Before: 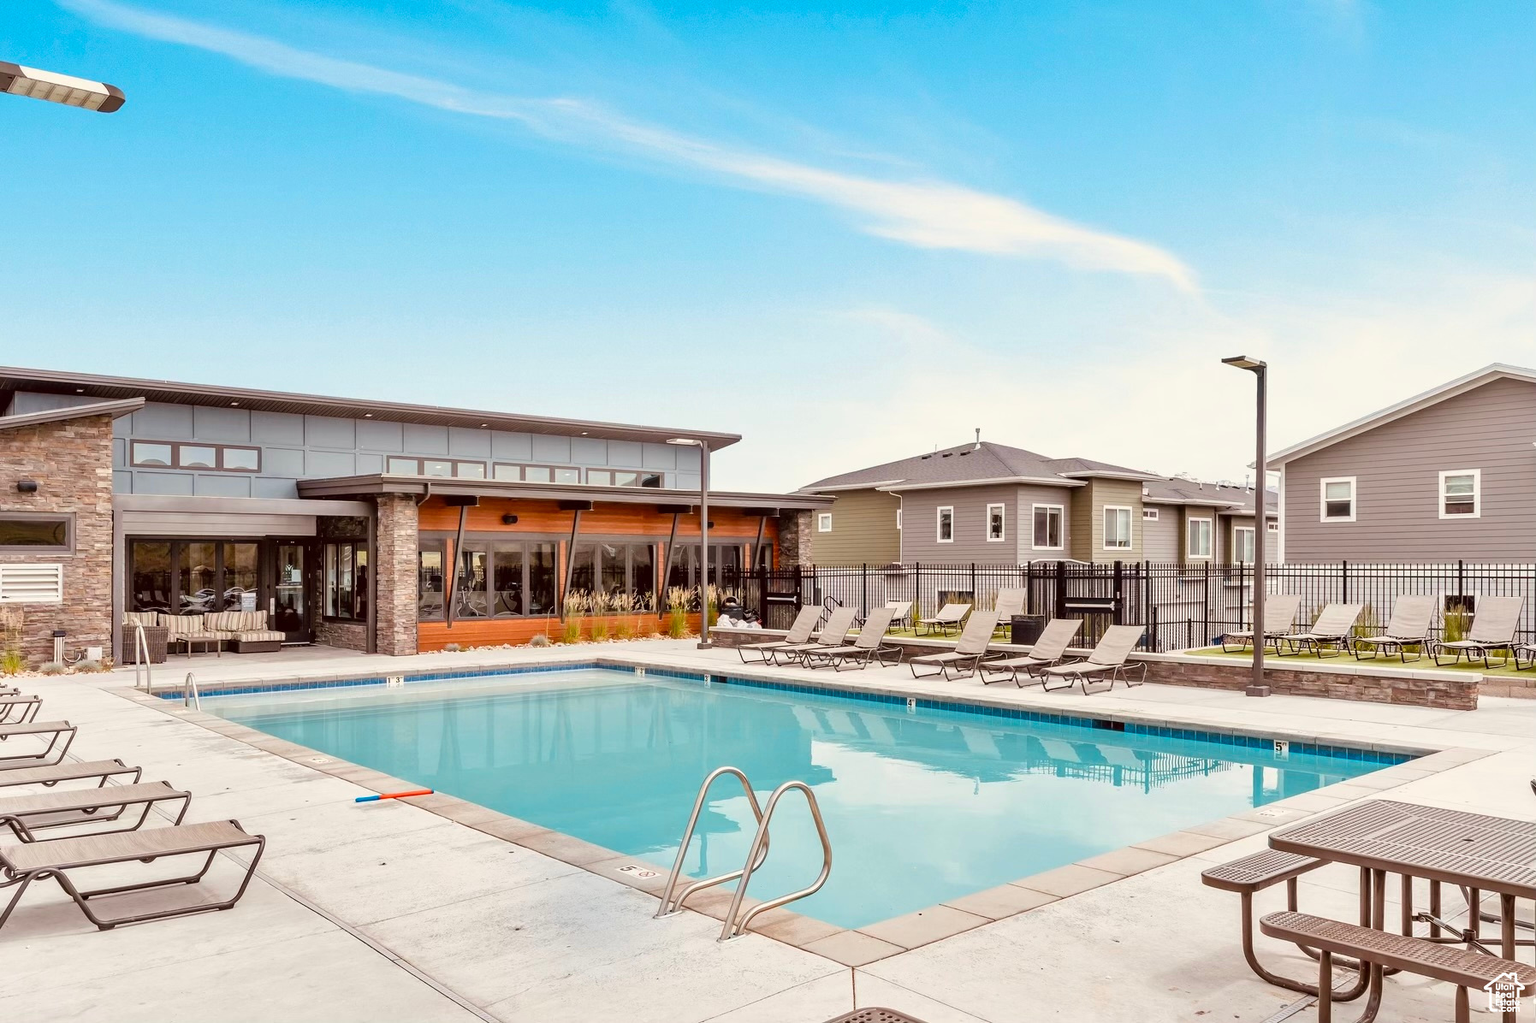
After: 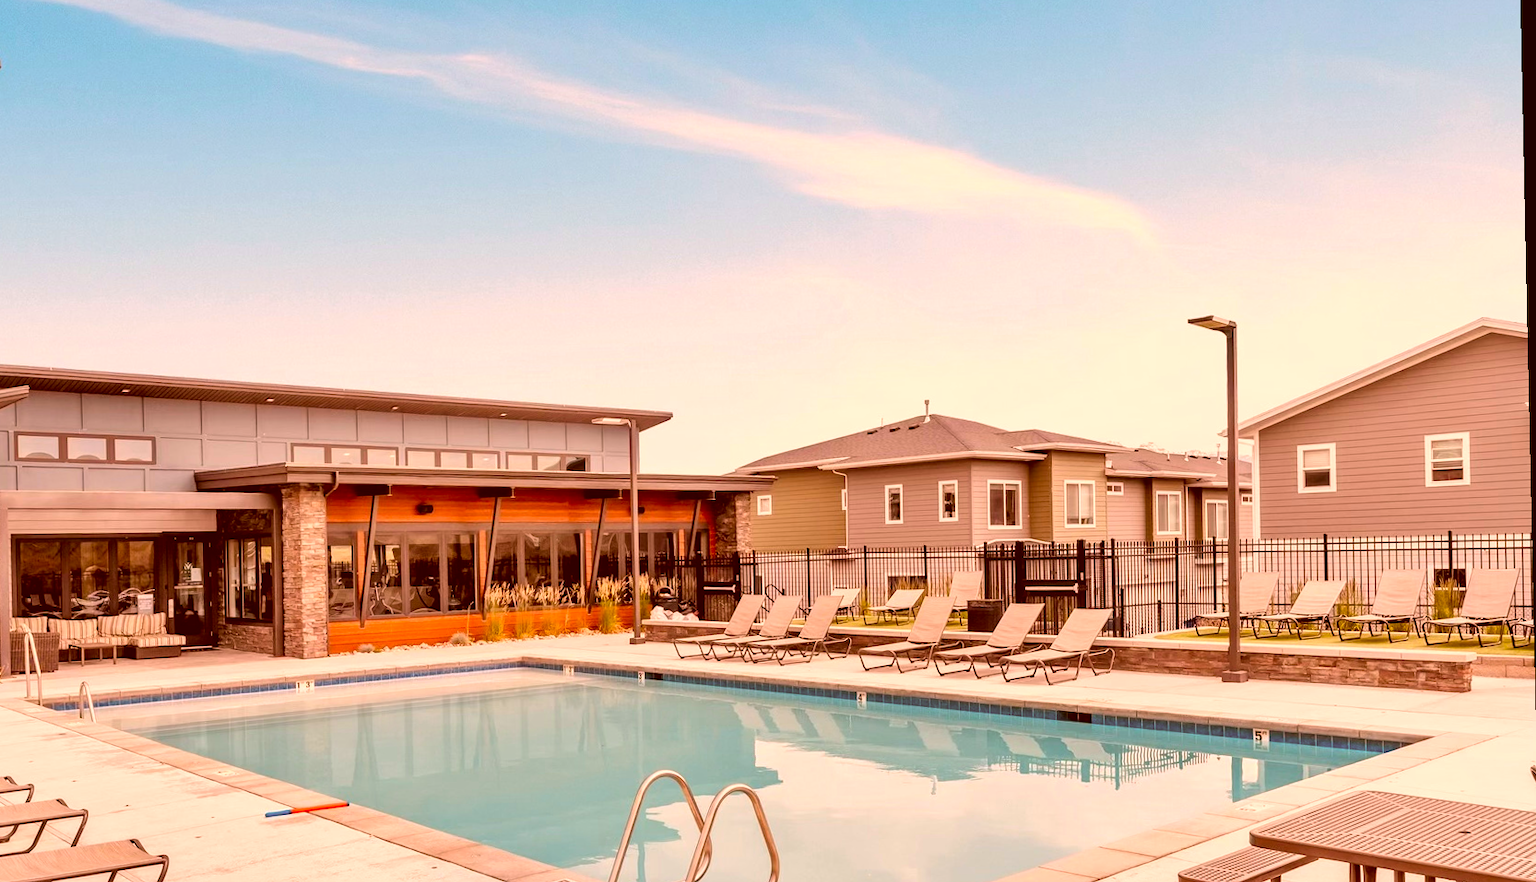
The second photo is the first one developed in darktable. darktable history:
white balance: red 1.188, blue 1.11
color correction: highlights a* 1.12, highlights b* 24.26, shadows a* 15.58, shadows b* 24.26
rotate and perspective: rotation -1.24°, automatic cropping off
crop: left 8.155%, top 6.611%, bottom 15.385%
